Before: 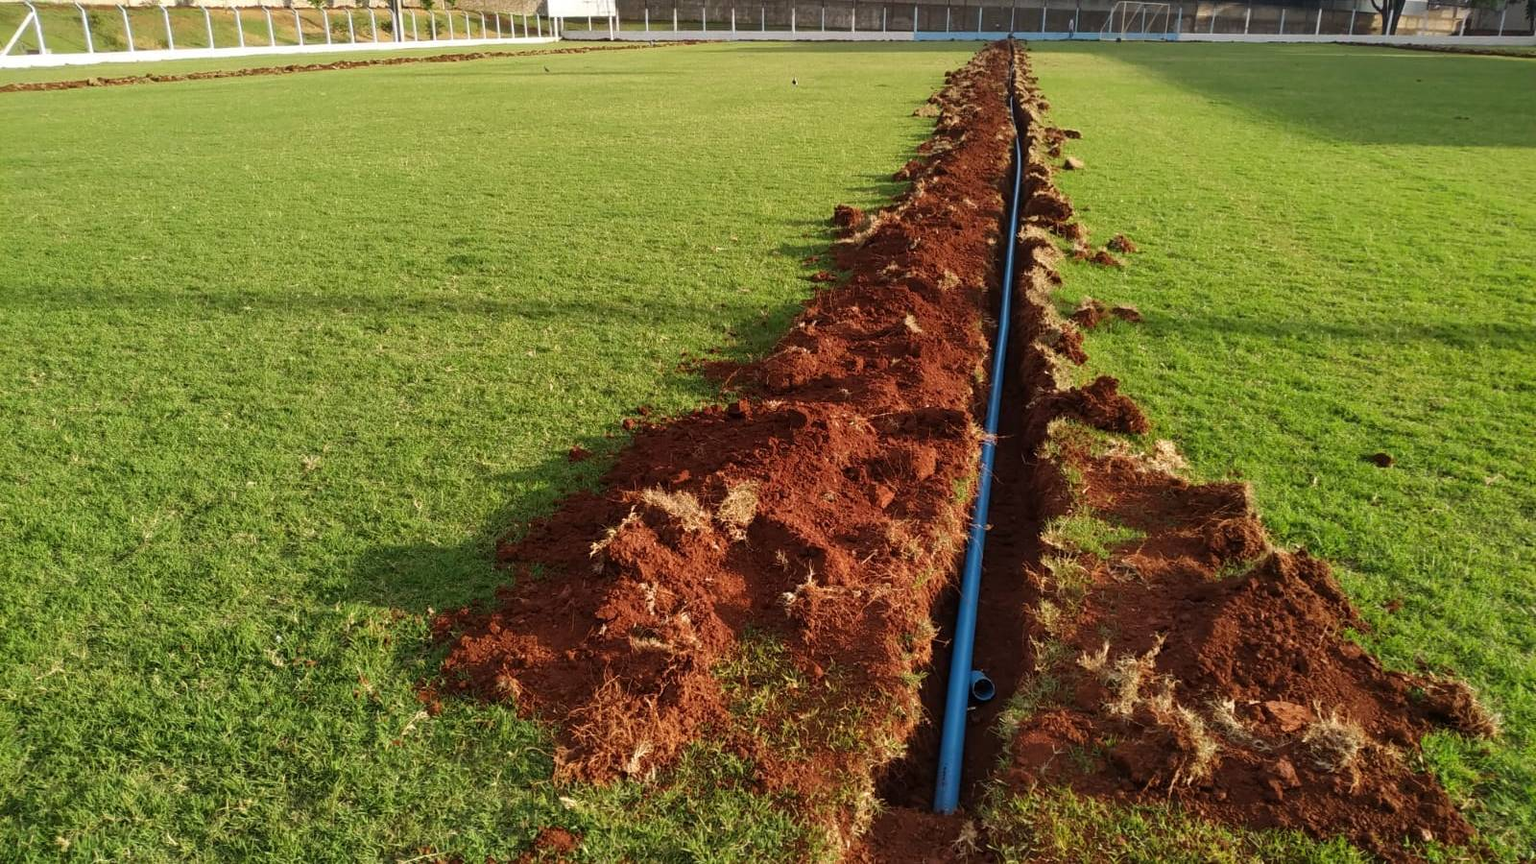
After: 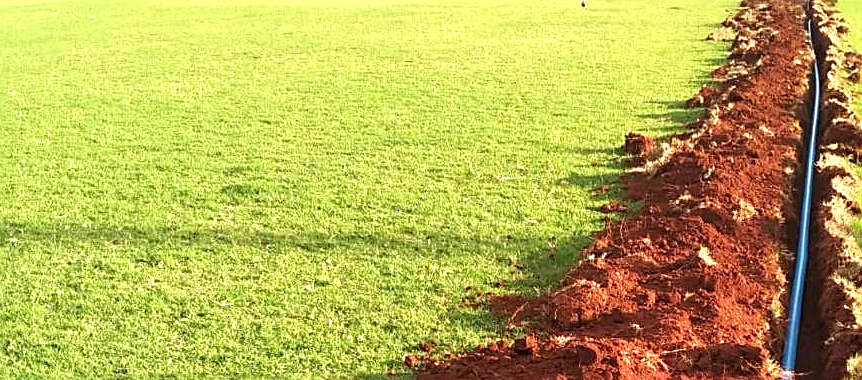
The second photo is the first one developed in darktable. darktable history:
crop: left 15.306%, top 9.065%, right 30.789%, bottom 48.638%
tone equalizer: on, module defaults
exposure: black level correction 0, exposure 1.198 EV, compensate exposure bias true, compensate highlight preservation false
sharpen: on, module defaults
